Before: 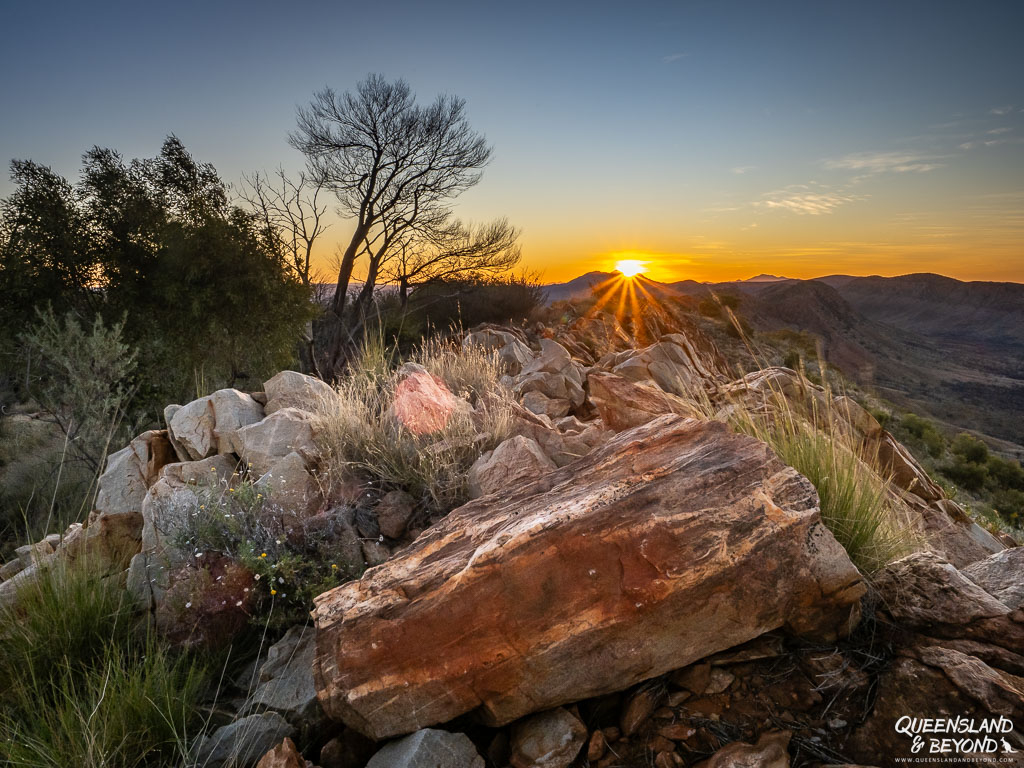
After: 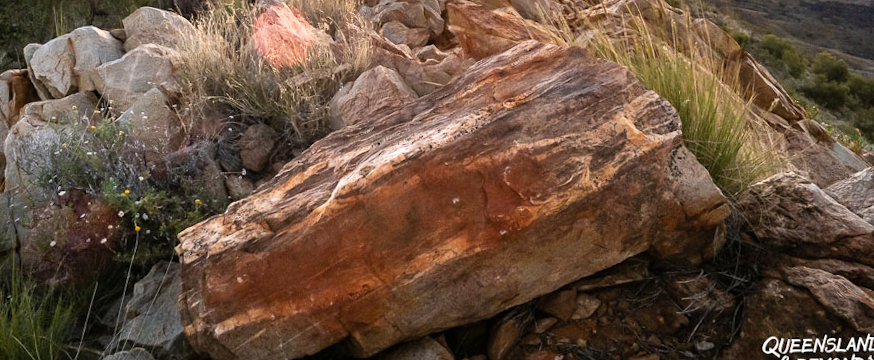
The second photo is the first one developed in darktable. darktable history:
exposure: black level correction 0, exposure 0.3 EV, compensate highlight preservation false
crop and rotate: left 13.306%, top 48.129%, bottom 2.928%
rotate and perspective: rotation -1.42°, crop left 0.016, crop right 0.984, crop top 0.035, crop bottom 0.965
